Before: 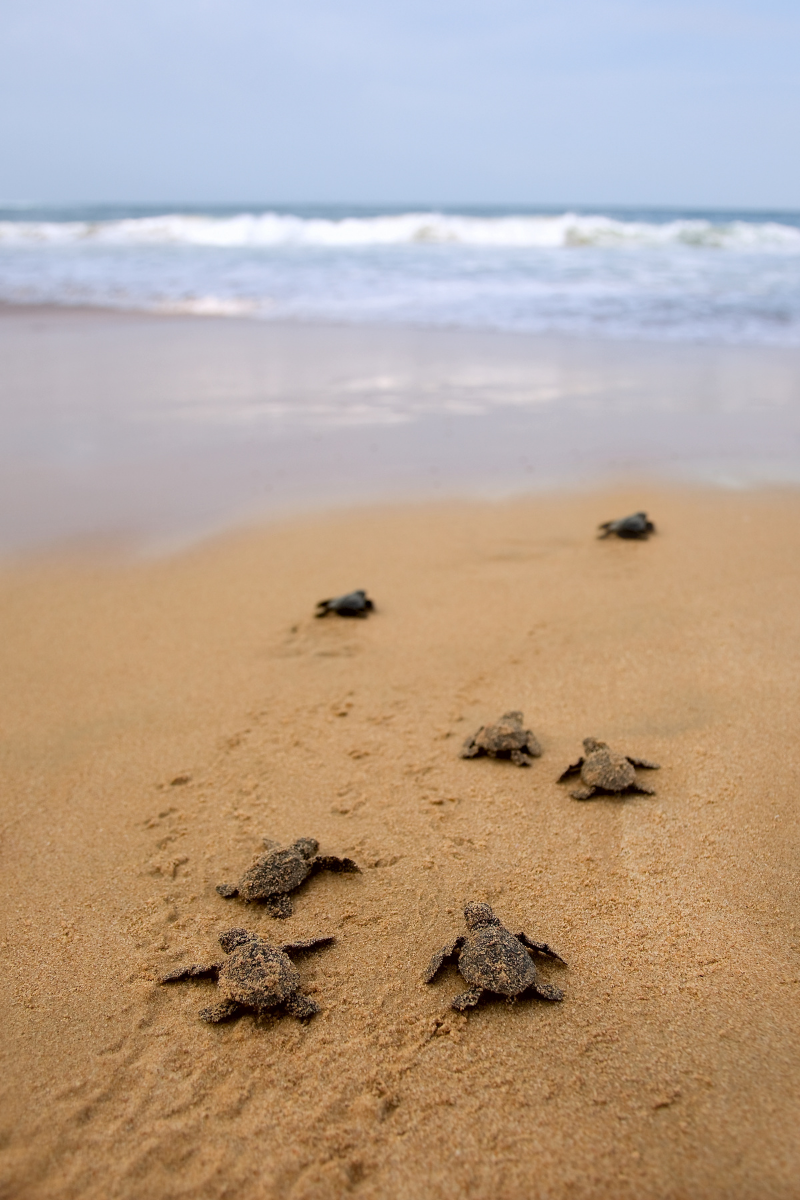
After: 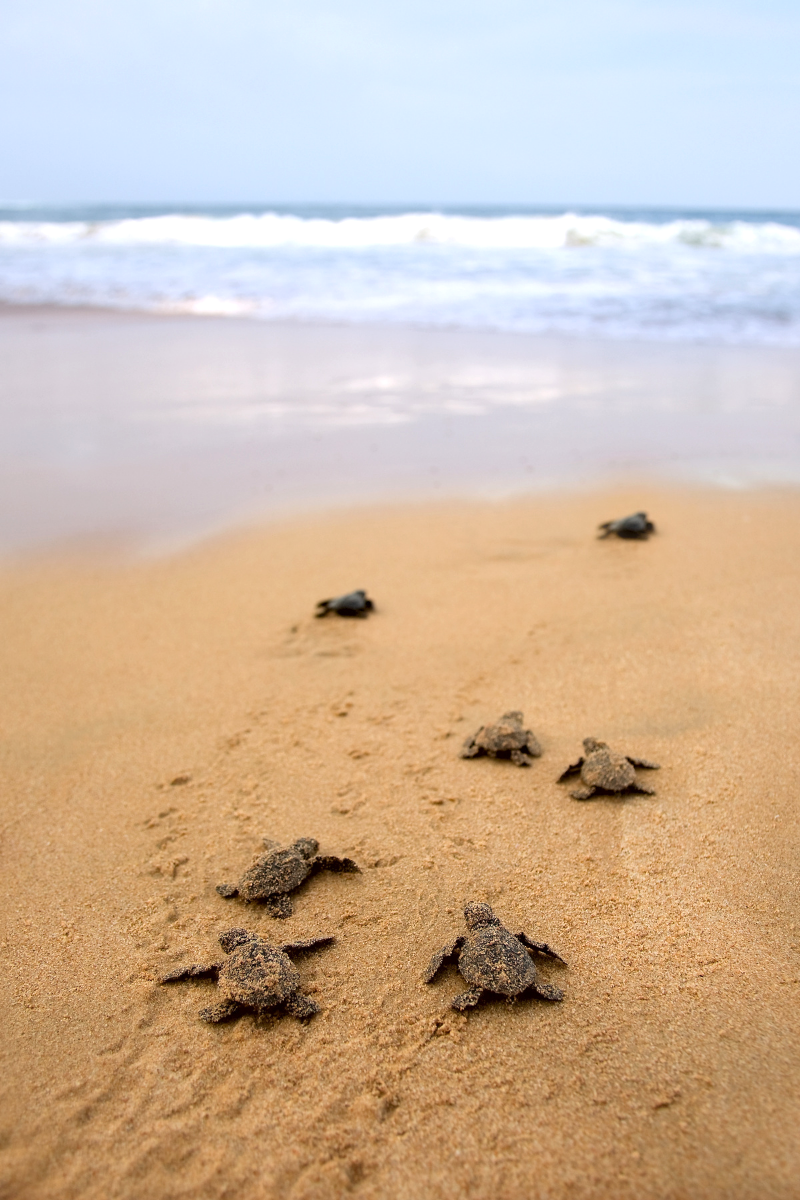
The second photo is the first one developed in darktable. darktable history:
tone equalizer: -8 EV -0.431 EV, -7 EV -0.357 EV, -6 EV -0.371 EV, -5 EV -0.261 EV, -3 EV 0.199 EV, -2 EV 0.335 EV, -1 EV 0.366 EV, +0 EV 0.411 EV, smoothing diameter 24.88%, edges refinement/feathering 14.58, preserve details guided filter
